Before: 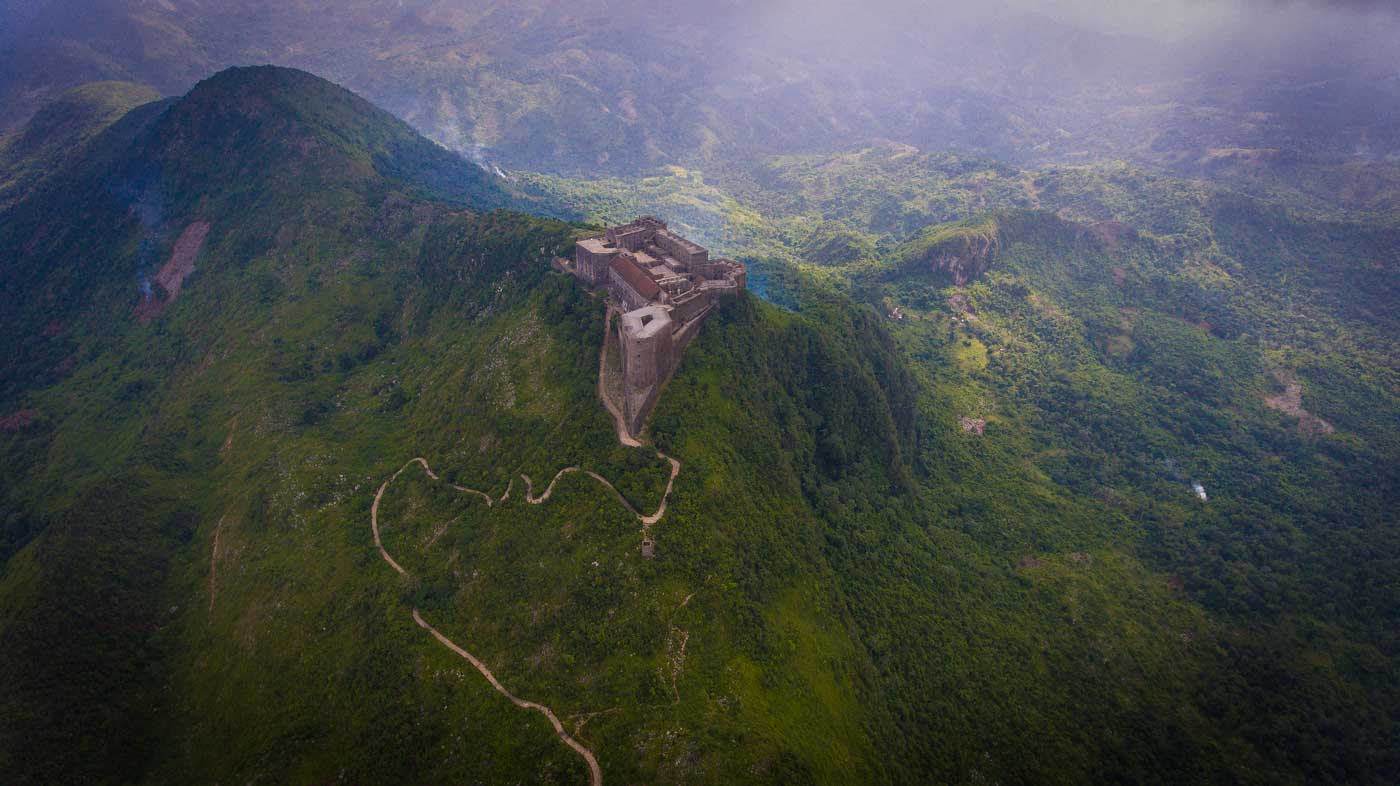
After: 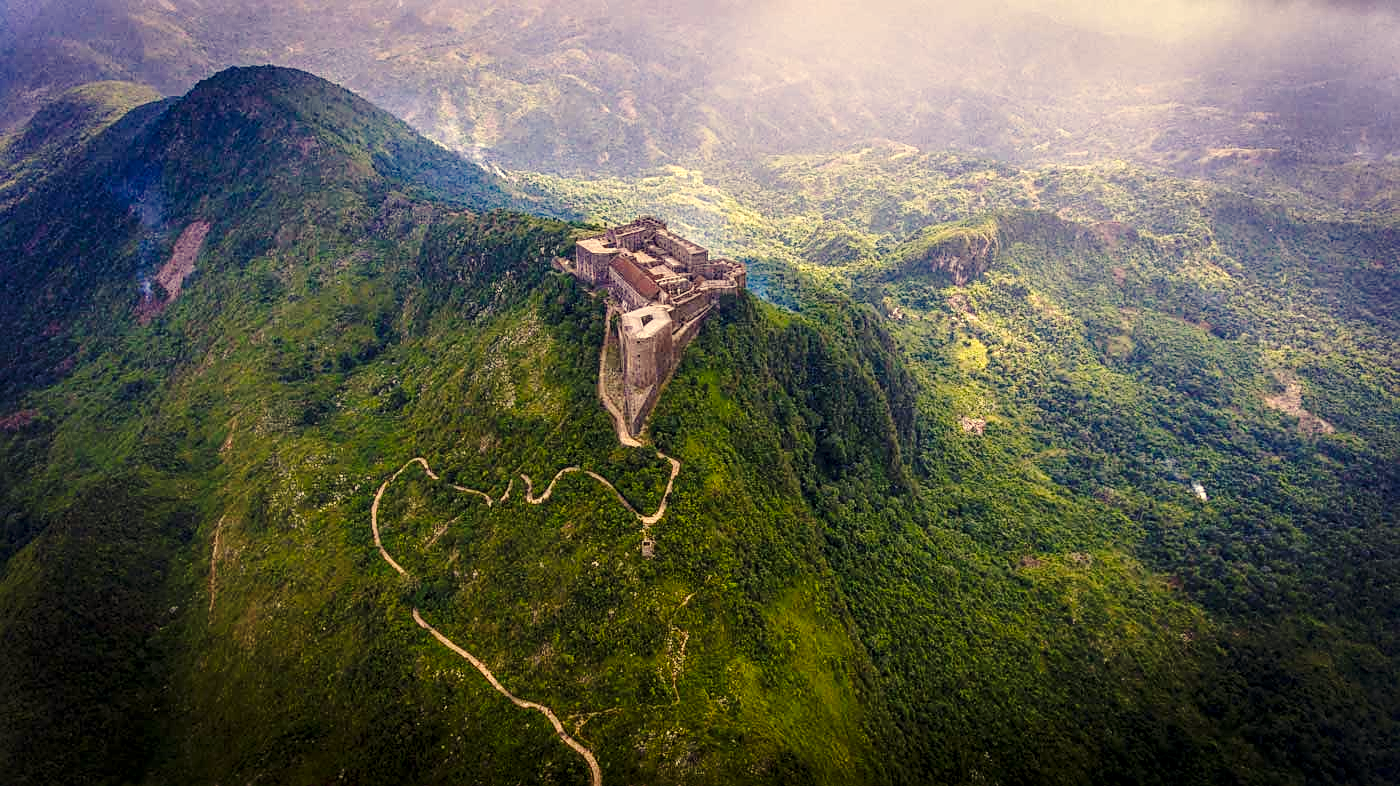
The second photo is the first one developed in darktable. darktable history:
local contrast: highlights 25%, detail 150%
sharpen: on, module defaults
base curve: curves: ch0 [(0, 0) (0.028, 0.03) (0.121, 0.232) (0.46, 0.748) (0.859, 0.968) (1, 1)], preserve colors none
color correction: highlights a* 2.72, highlights b* 22.8
